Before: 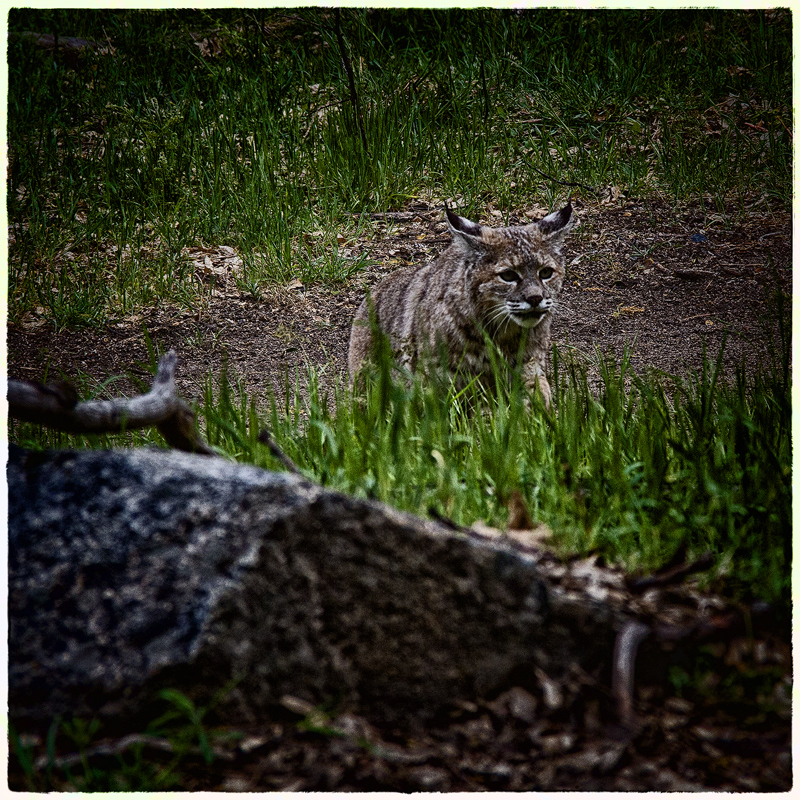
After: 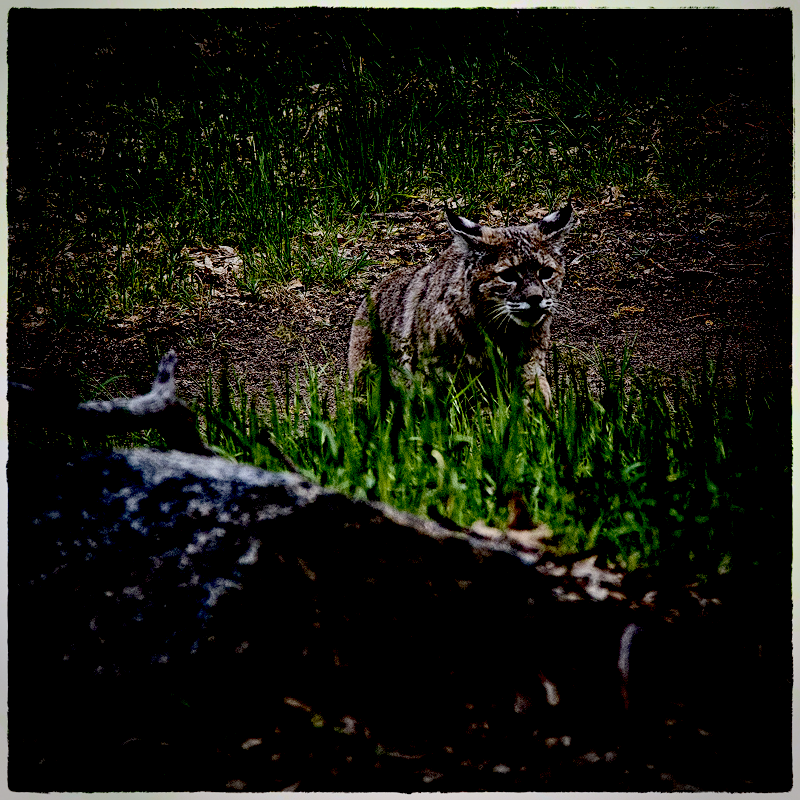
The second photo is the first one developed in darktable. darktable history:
vignetting: center (0.038, -0.084)
exposure: black level correction 0.055, exposure -0.034 EV, compensate highlight preservation false
